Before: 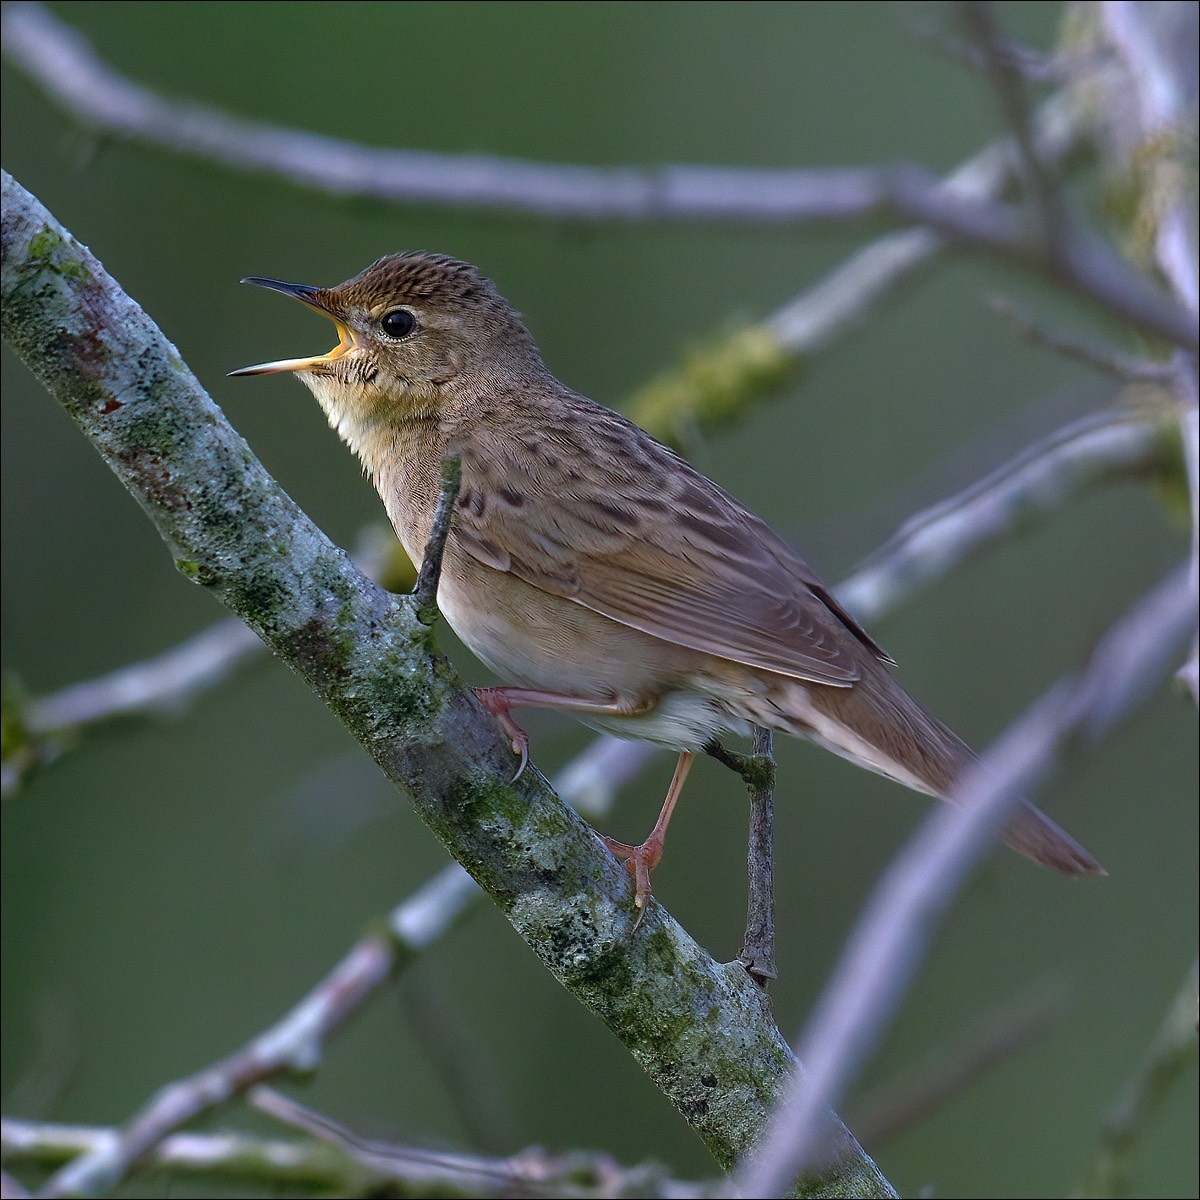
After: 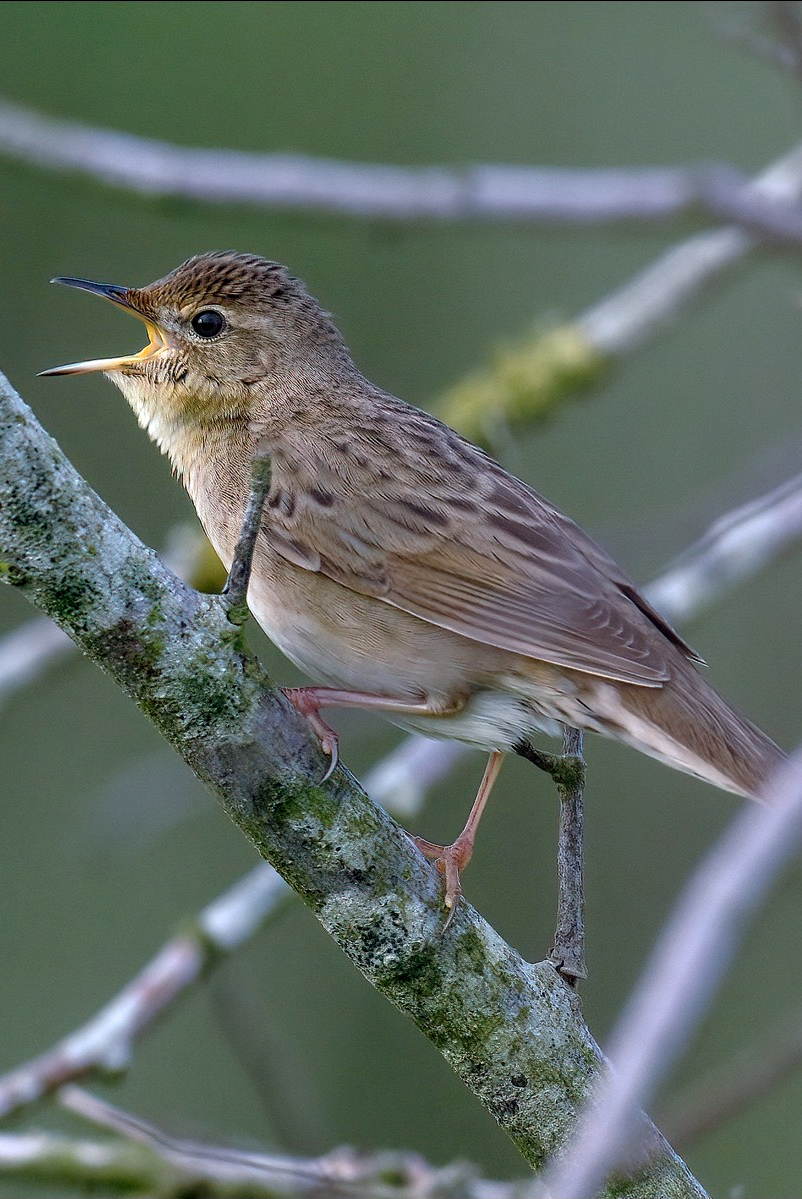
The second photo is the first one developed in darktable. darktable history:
local contrast: on, module defaults
crop and rotate: left 15.838%, right 17.293%
